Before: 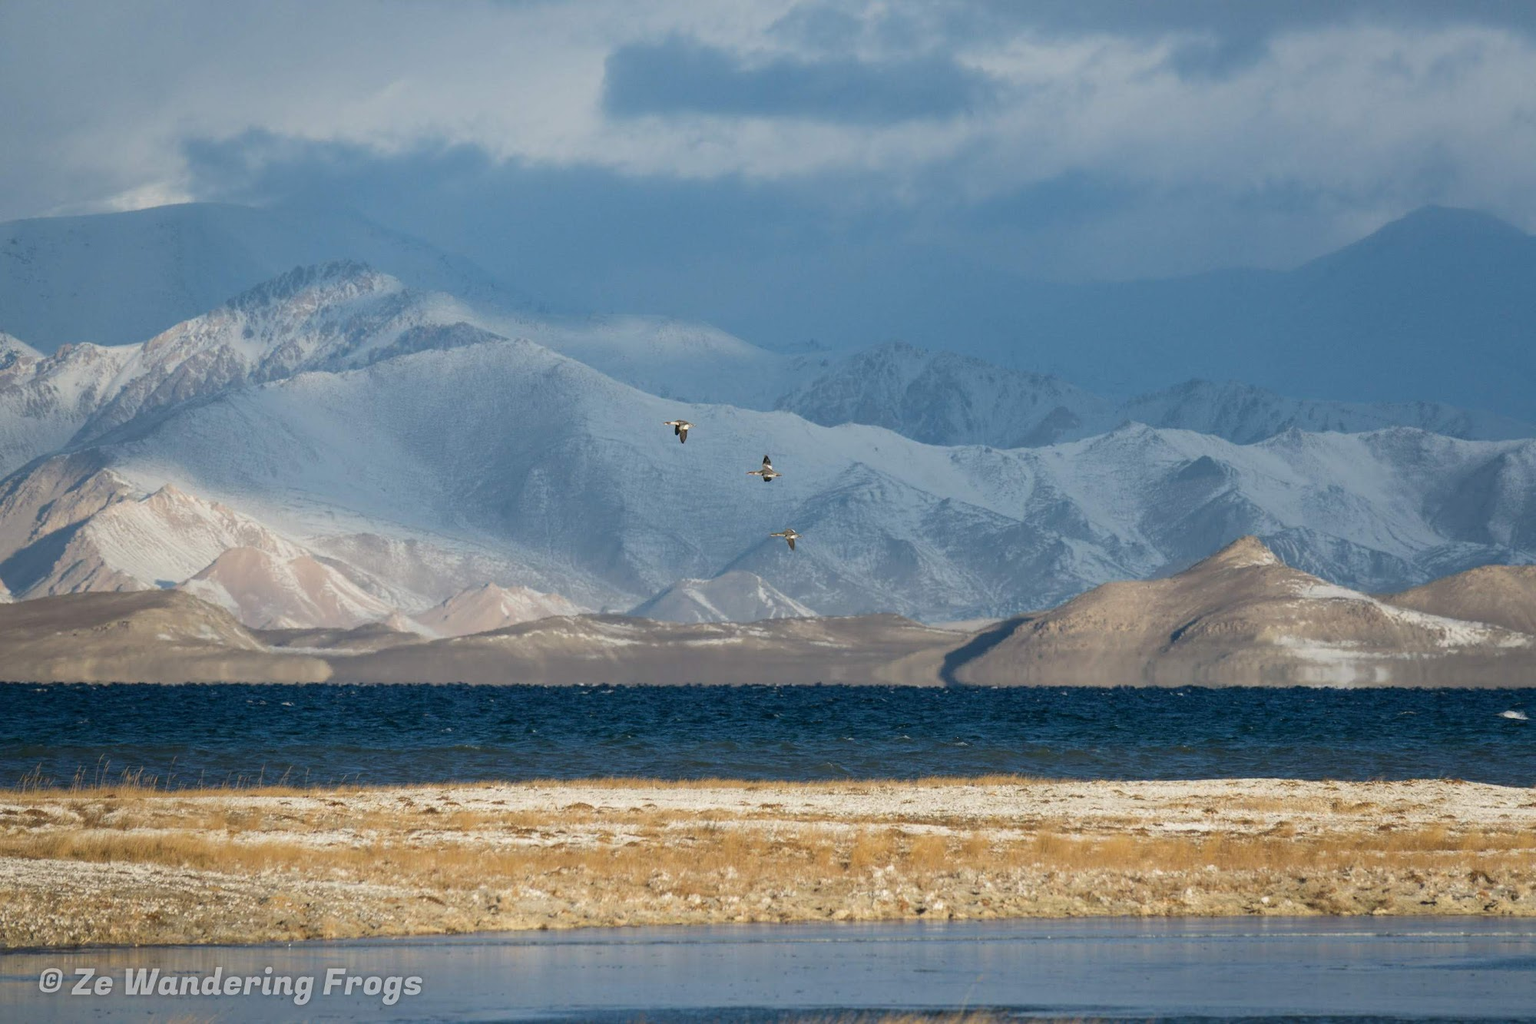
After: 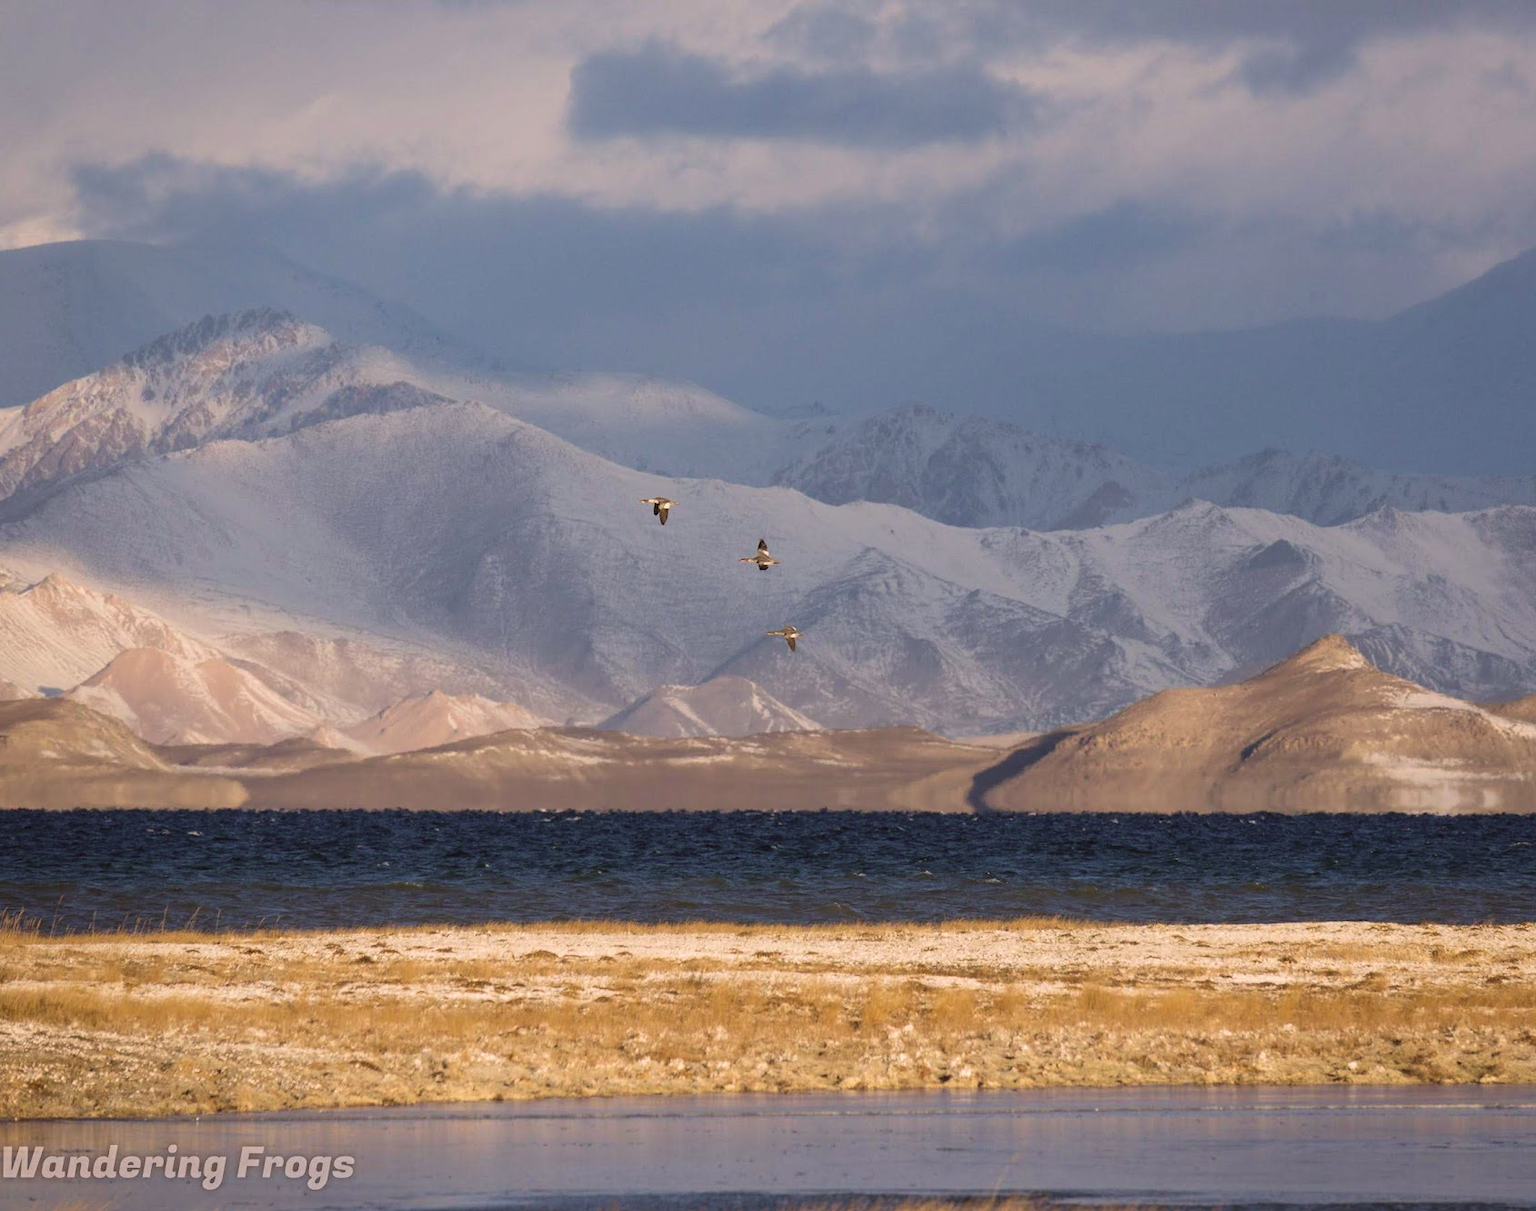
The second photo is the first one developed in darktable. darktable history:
color correction: highlights a* 10.17, highlights b* 9.76, shadows a* 7.87, shadows b* 8.15, saturation 0.8
exposure: compensate highlight preservation false
color balance rgb: perceptual saturation grading › global saturation 19.509%
crop: left 8.014%, right 7.489%
velvia: on, module defaults
